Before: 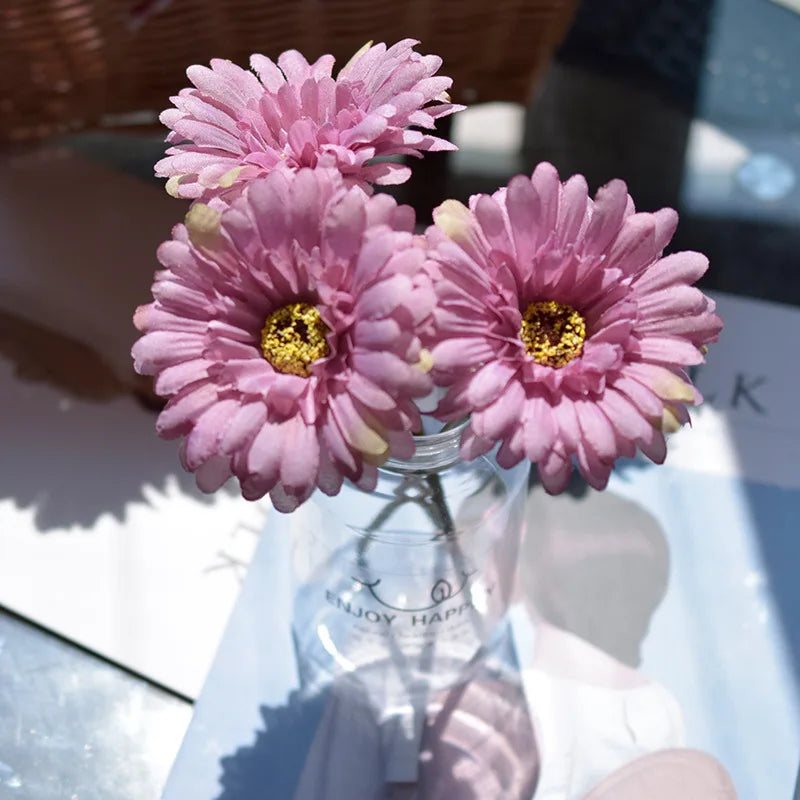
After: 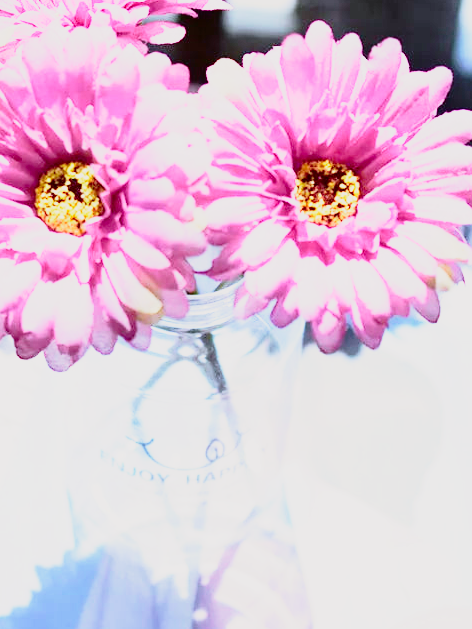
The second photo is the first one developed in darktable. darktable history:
exposure: black level correction -0.002, exposure 0.708 EV, compensate exposure bias true, compensate highlight preservation false
base curve: curves: ch0 [(0, 0) (0.012, 0.01) (0.073, 0.168) (0.31, 0.711) (0.645, 0.957) (1, 1)], preserve colors none
crop and rotate: left 28.256%, top 17.734%, right 12.656%, bottom 3.573%
tone curve: curves: ch0 [(0, 0) (0.091, 0.066) (0.184, 0.16) (0.491, 0.519) (0.748, 0.765) (1, 0.919)]; ch1 [(0, 0) (0.179, 0.173) (0.322, 0.32) (0.424, 0.424) (0.502, 0.504) (0.56, 0.578) (0.631, 0.675) (0.777, 0.806) (1, 1)]; ch2 [(0, 0) (0.434, 0.447) (0.483, 0.487) (0.547, 0.573) (0.676, 0.673) (1, 1)], color space Lab, independent channels, preserve colors none
white balance: red 0.948, green 1.02, blue 1.176
tone equalizer: on, module defaults
